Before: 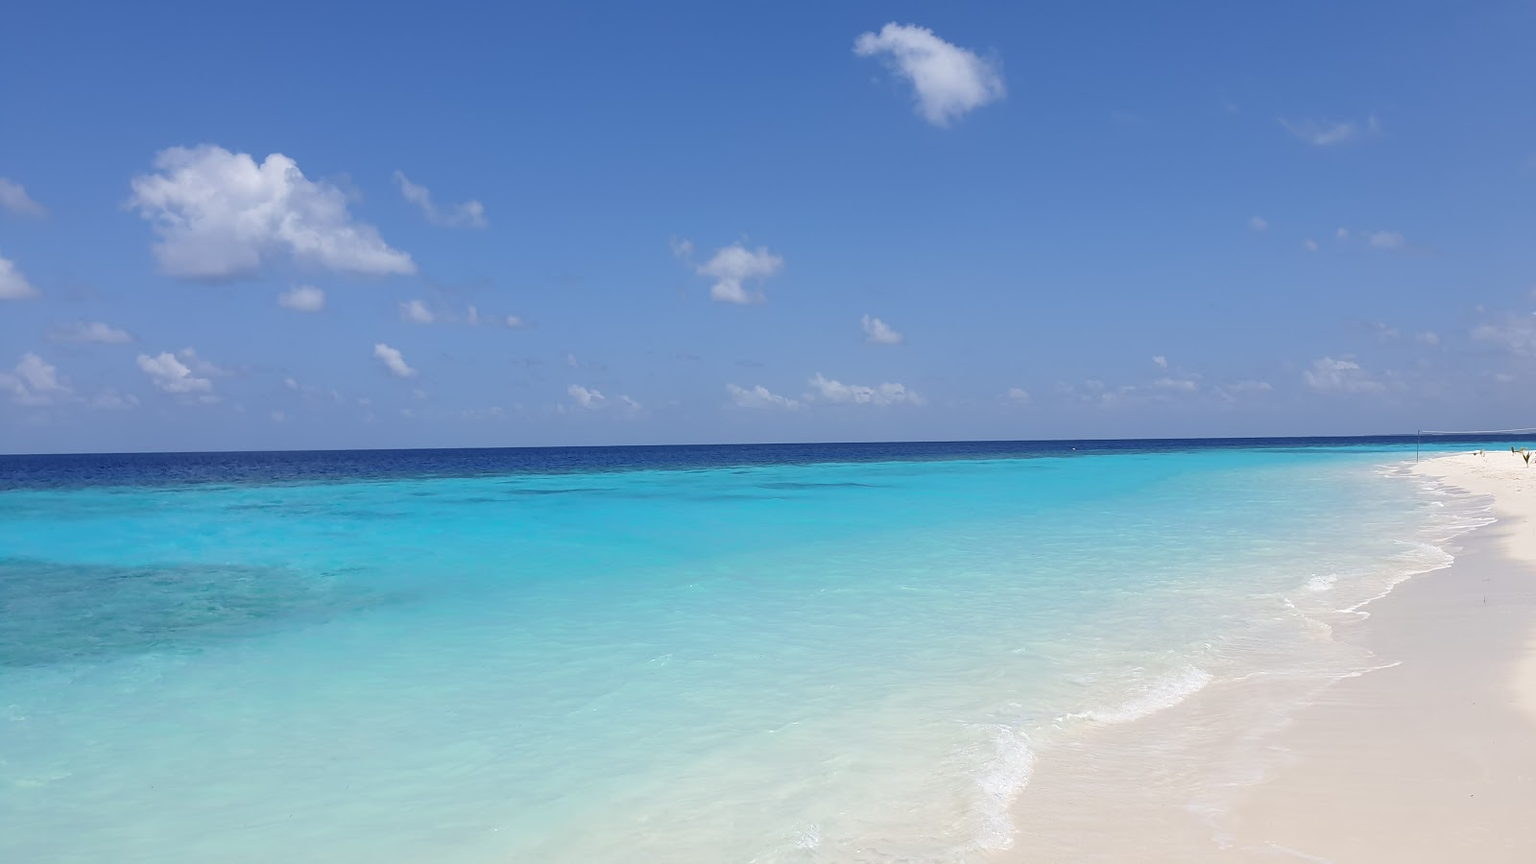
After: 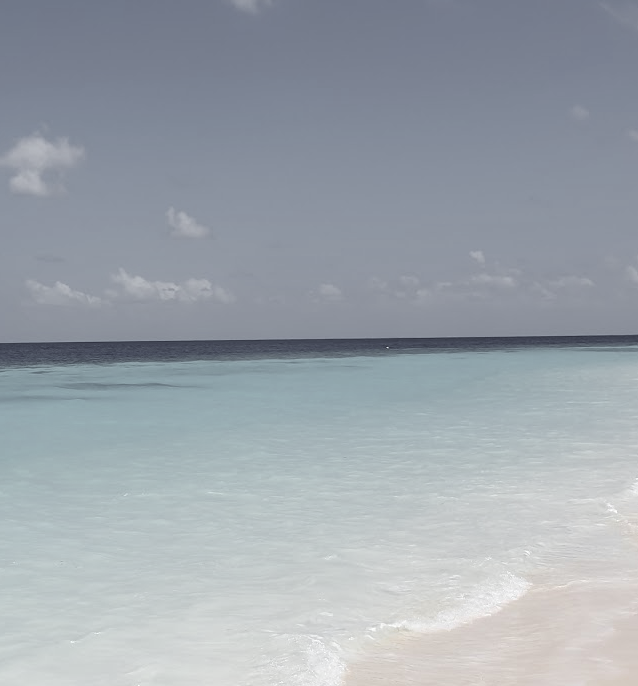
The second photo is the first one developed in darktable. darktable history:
color zones: curves: ch0 [(0.004, 0.388) (0.125, 0.392) (0.25, 0.404) (0.375, 0.5) (0.5, 0.5) (0.625, 0.5) (0.75, 0.5) (0.875, 0.5)]; ch1 [(0, 0.5) (0.125, 0.5) (0.25, 0.5) (0.375, 0.124) (0.524, 0.124) (0.645, 0.128) (0.789, 0.132) (0.914, 0.096) (0.998, 0.068)]
crop: left 45.721%, top 13.393%, right 14.118%, bottom 10.01%
